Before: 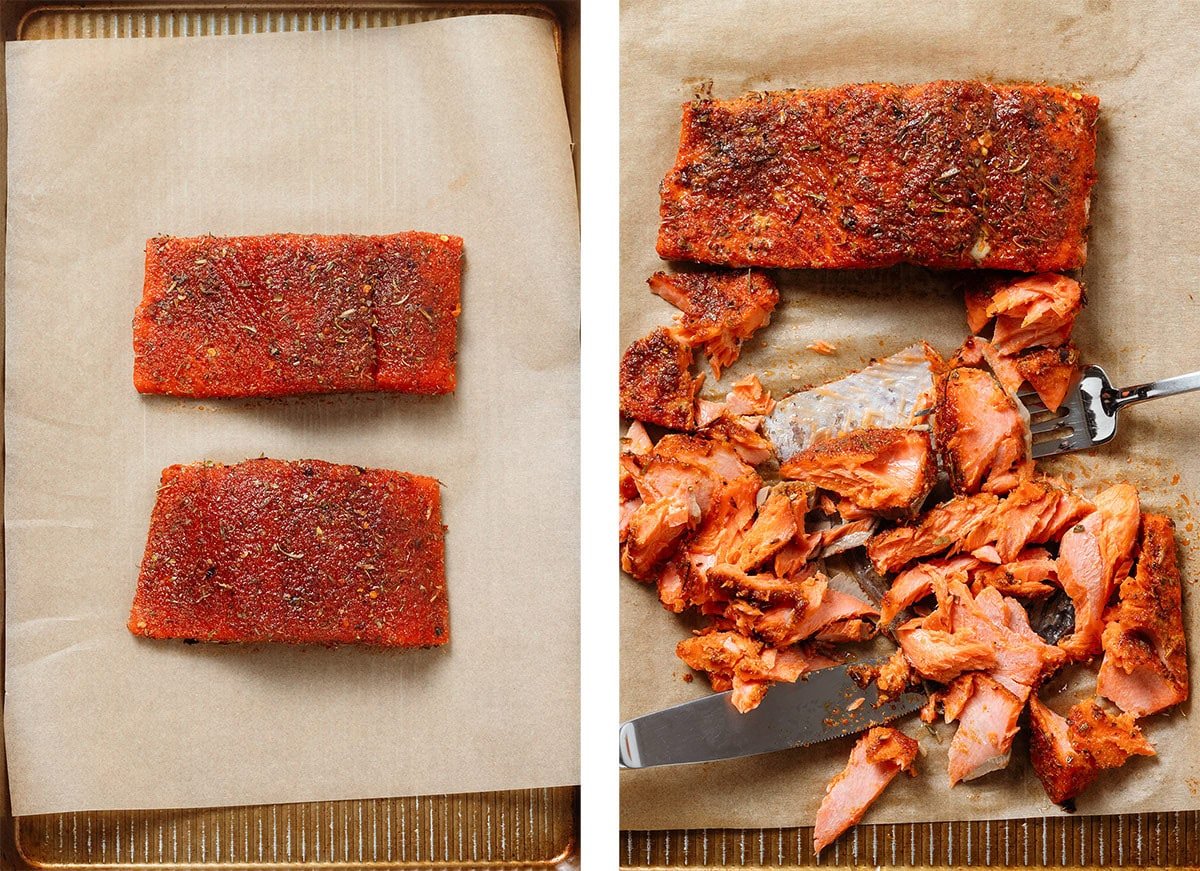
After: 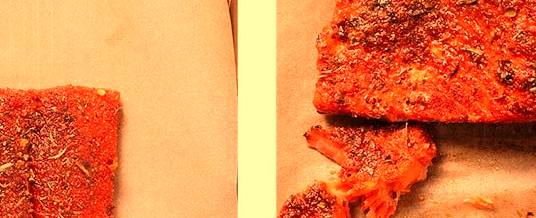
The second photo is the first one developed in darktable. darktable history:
crop: left 28.64%, top 16.832%, right 26.637%, bottom 58.055%
white balance: red 1.467, blue 0.684
